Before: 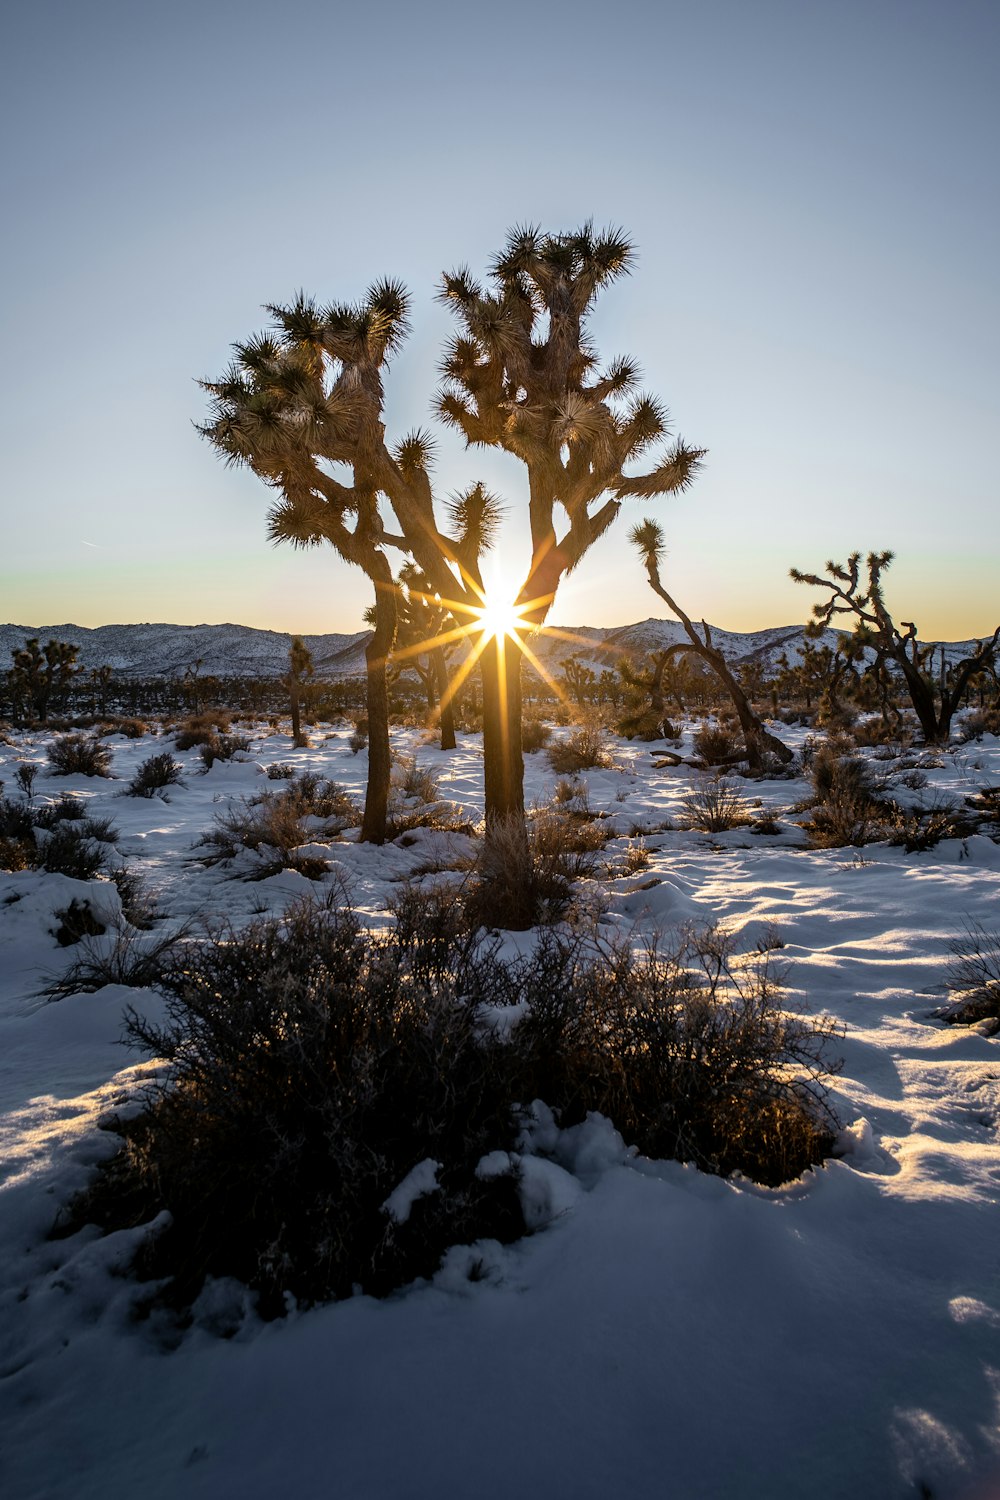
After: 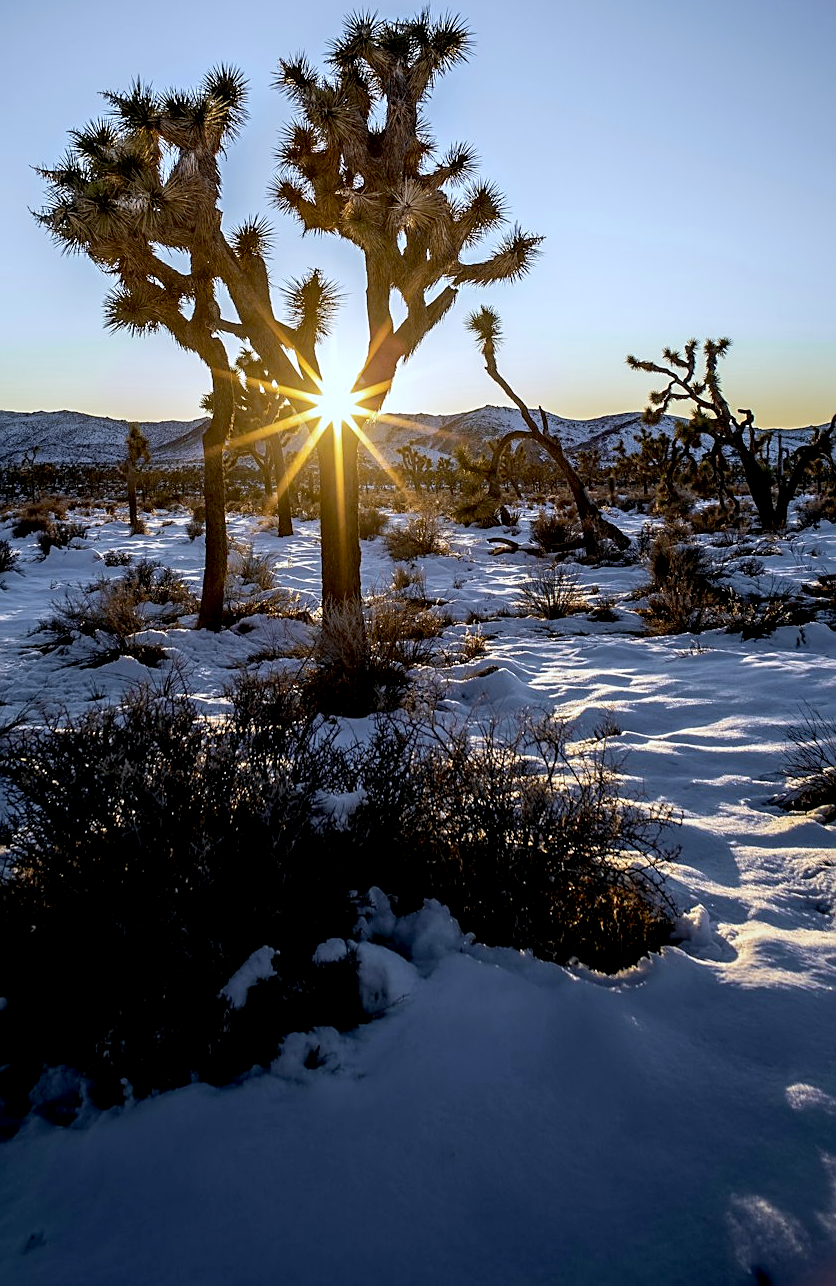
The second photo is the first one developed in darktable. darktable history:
exposure: black level correction 0.009, exposure 0.014 EV, compensate highlight preservation false
white balance: red 0.931, blue 1.11
sharpen: on, module defaults
crop: left 16.315%, top 14.246%
